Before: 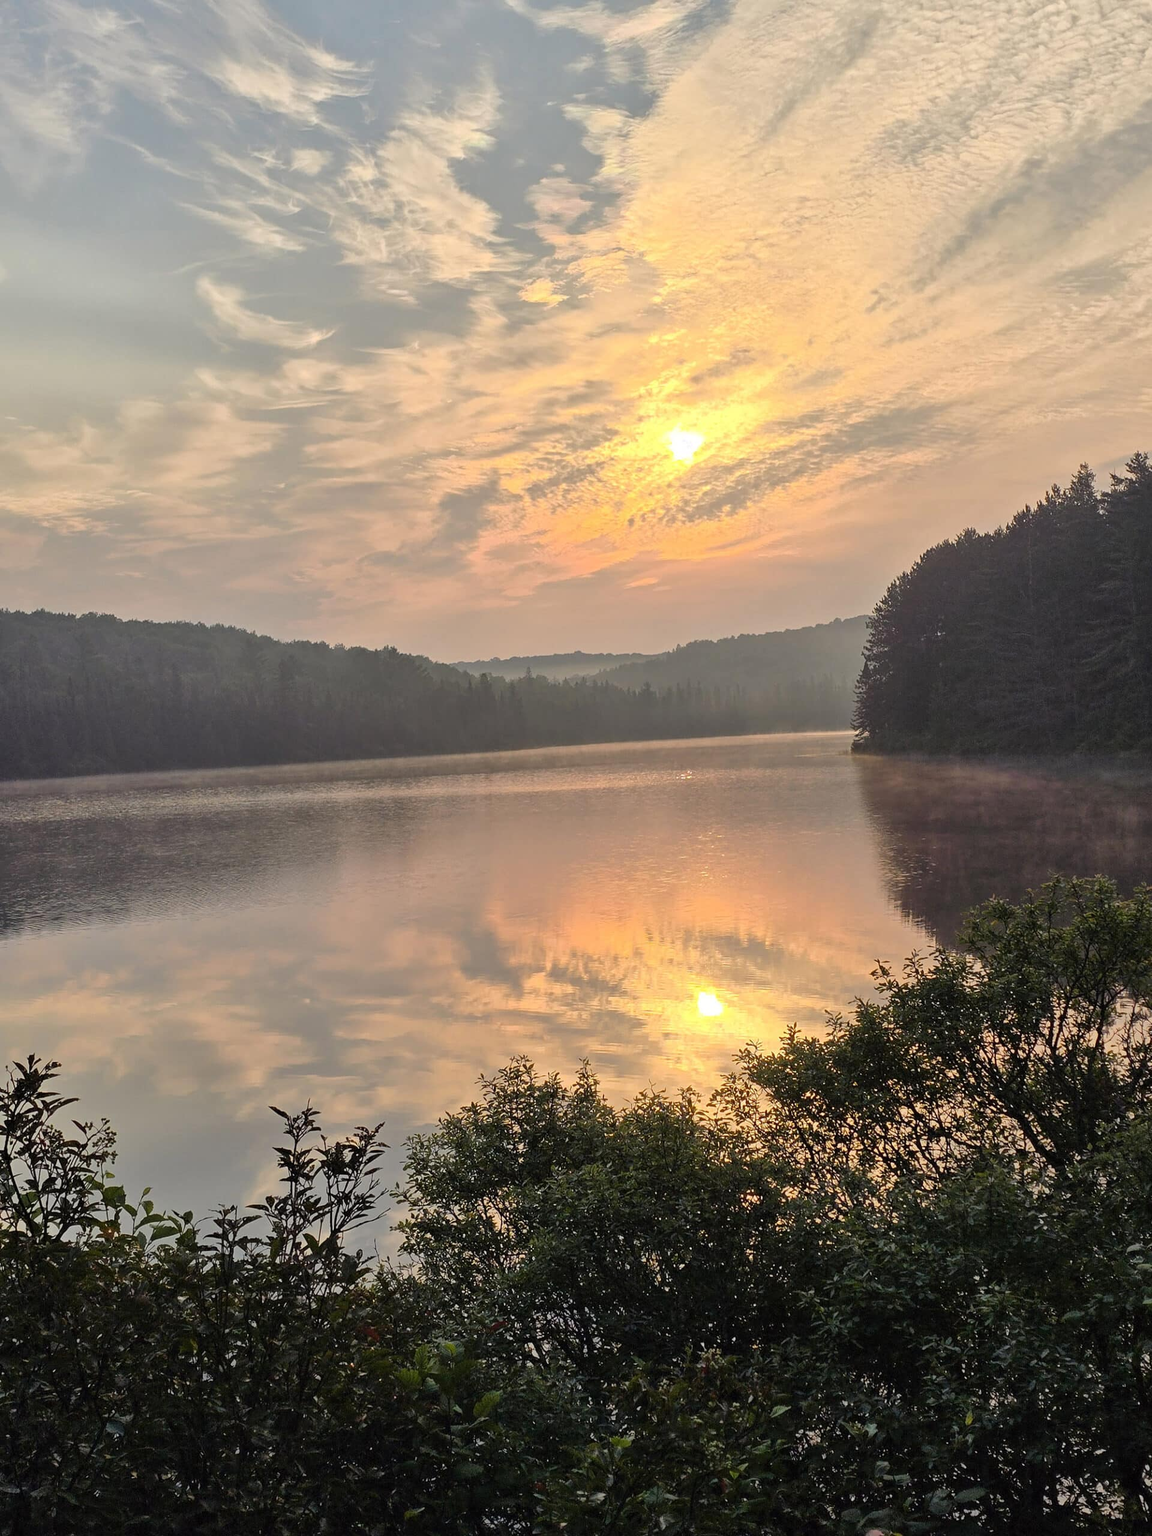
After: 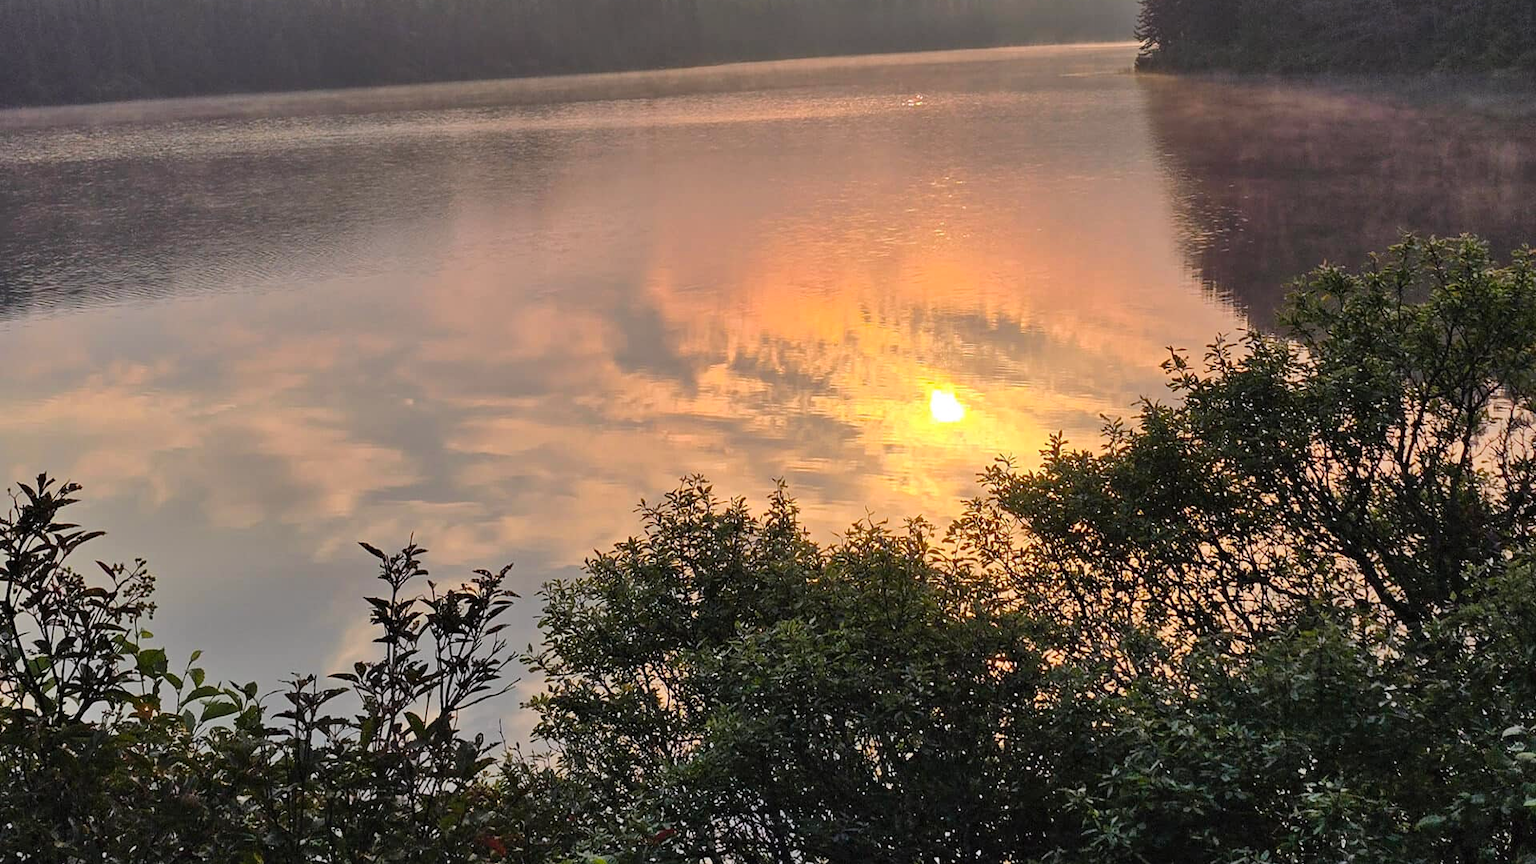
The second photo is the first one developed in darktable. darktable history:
crop: top 45.551%, bottom 12.262%
white balance: red 1.004, blue 1.024
shadows and highlights: shadows 37.27, highlights -28.18, soften with gaussian
